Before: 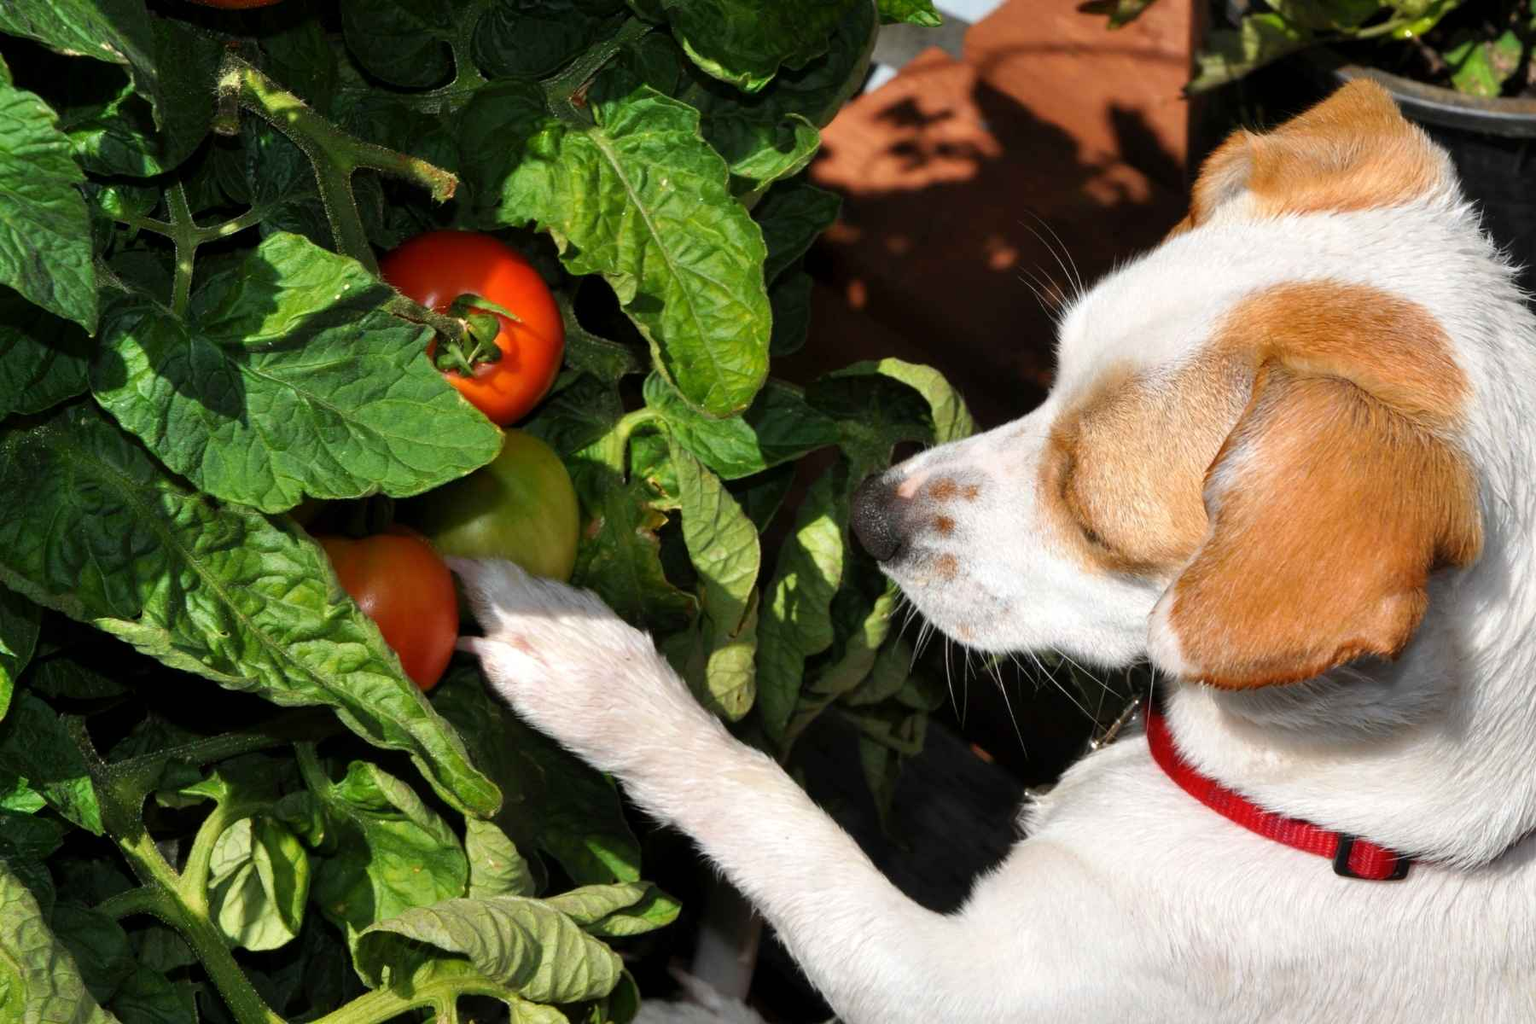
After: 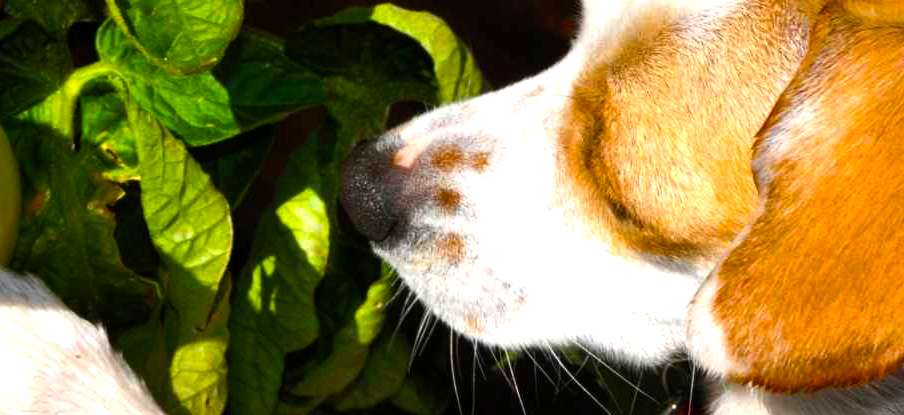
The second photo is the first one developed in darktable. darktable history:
color balance rgb: linear chroma grading › global chroma 9%, perceptual saturation grading › global saturation 36%, perceptual saturation grading › shadows 35%, perceptual brilliance grading › global brilliance 15%, perceptual brilliance grading › shadows -35%, global vibrance 15%
crop: left 36.607%, top 34.735%, right 13.146%, bottom 30.611%
